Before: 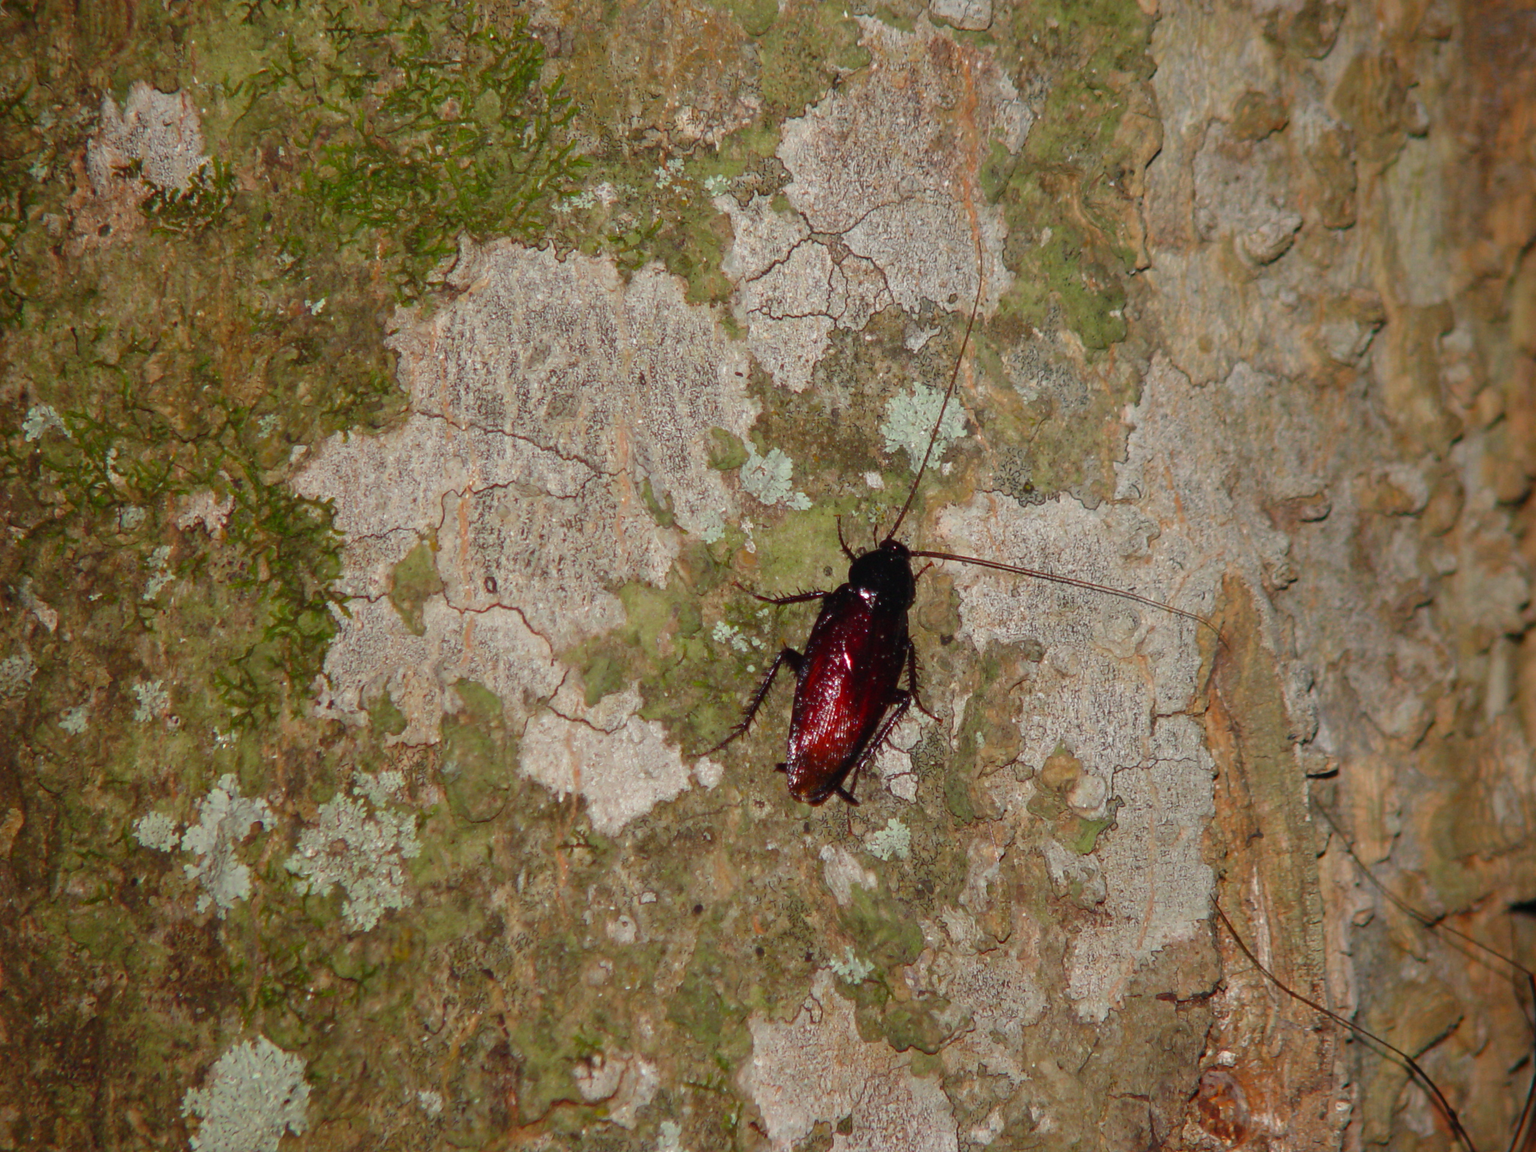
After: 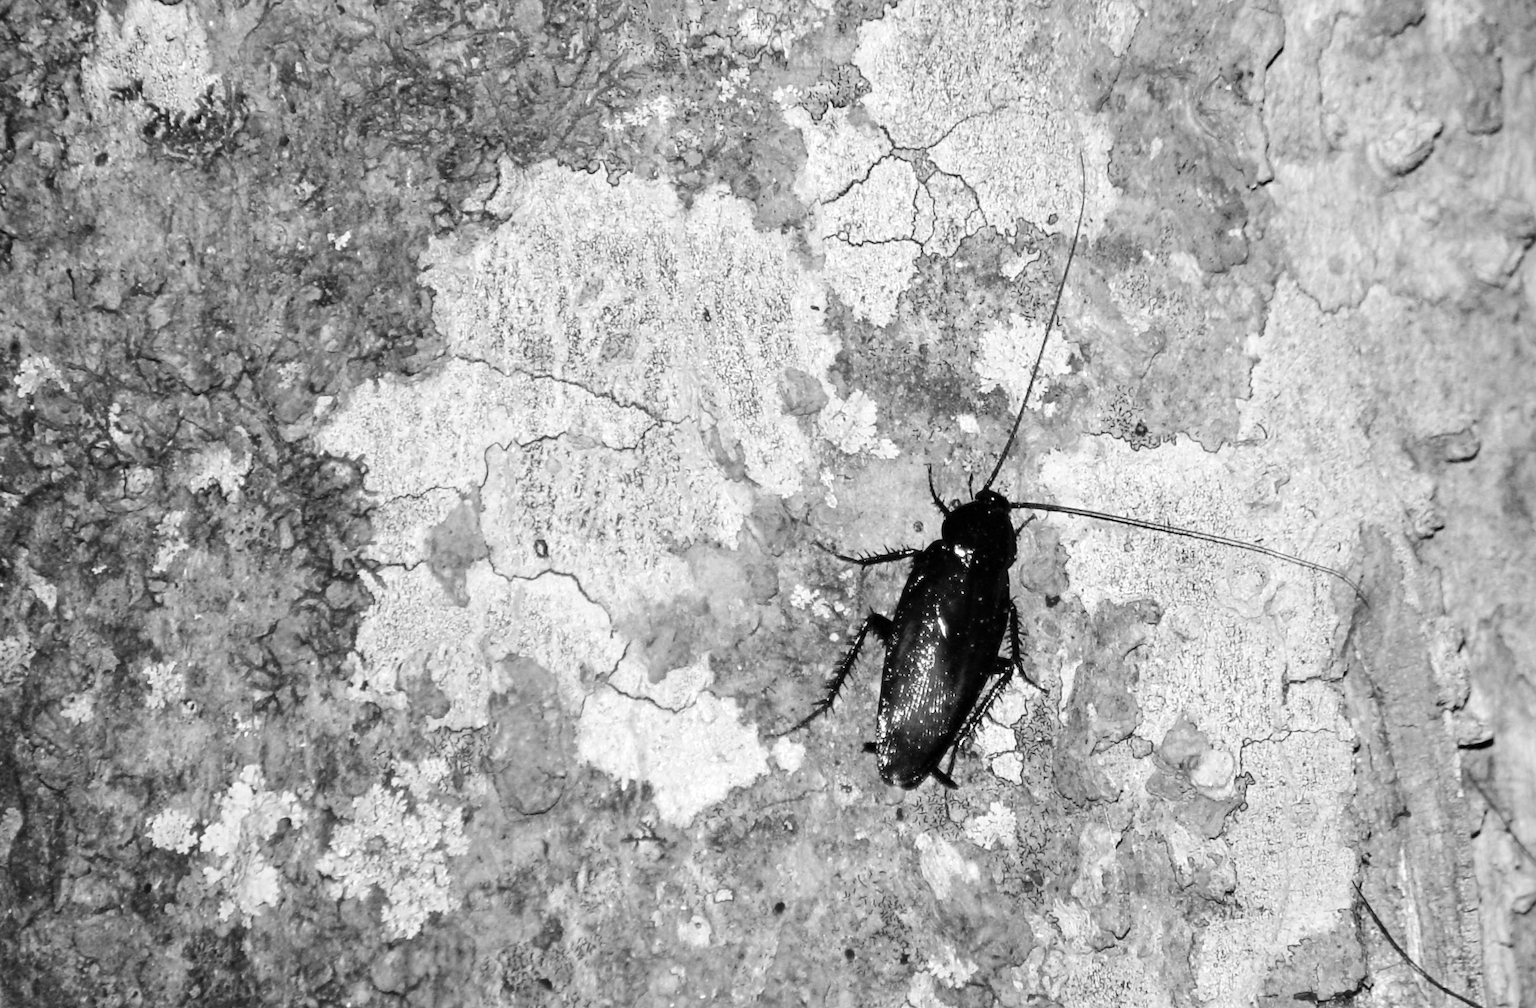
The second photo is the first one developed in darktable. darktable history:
crop: top 7.49%, right 9.717%, bottom 11.943%
color correction: highlights a* -14.62, highlights b* -16.22, shadows a* 10.12, shadows b* 29.4
base curve: curves: ch0 [(0, 0) (0.036, 0.025) (0.121, 0.166) (0.206, 0.329) (0.605, 0.79) (1, 1)], preserve colors none
contrast equalizer: octaves 7, y [[0.6 ×6], [0.55 ×6], [0 ×6], [0 ×6], [0 ×6]], mix 0.3
monochrome: on, module defaults
exposure: black level correction 0, exposure 0.7 EV, compensate exposure bias true, compensate highlight preservation false
rotate and perspective: rotation -1°, crop left 0.011, crop right 0.989, crop top 0.025, crop bottom 0.975
